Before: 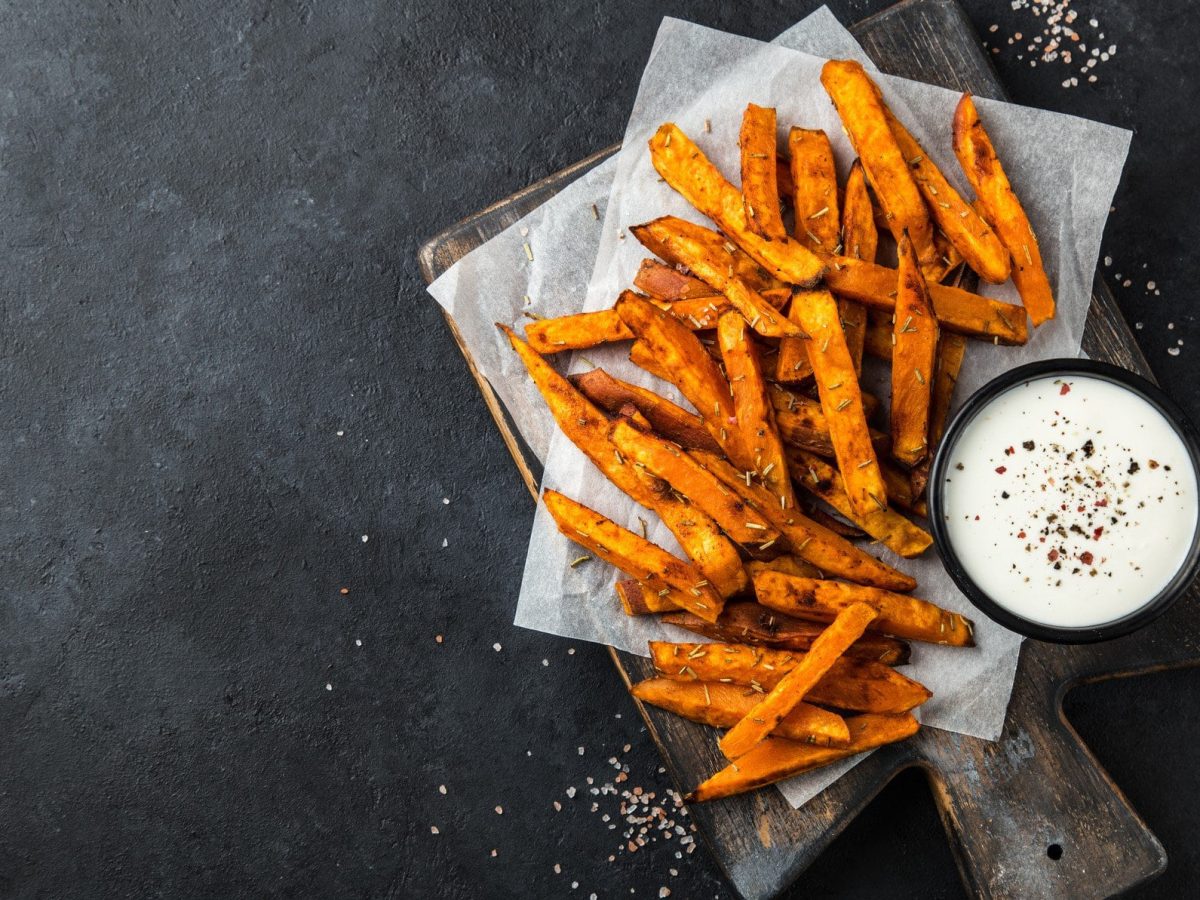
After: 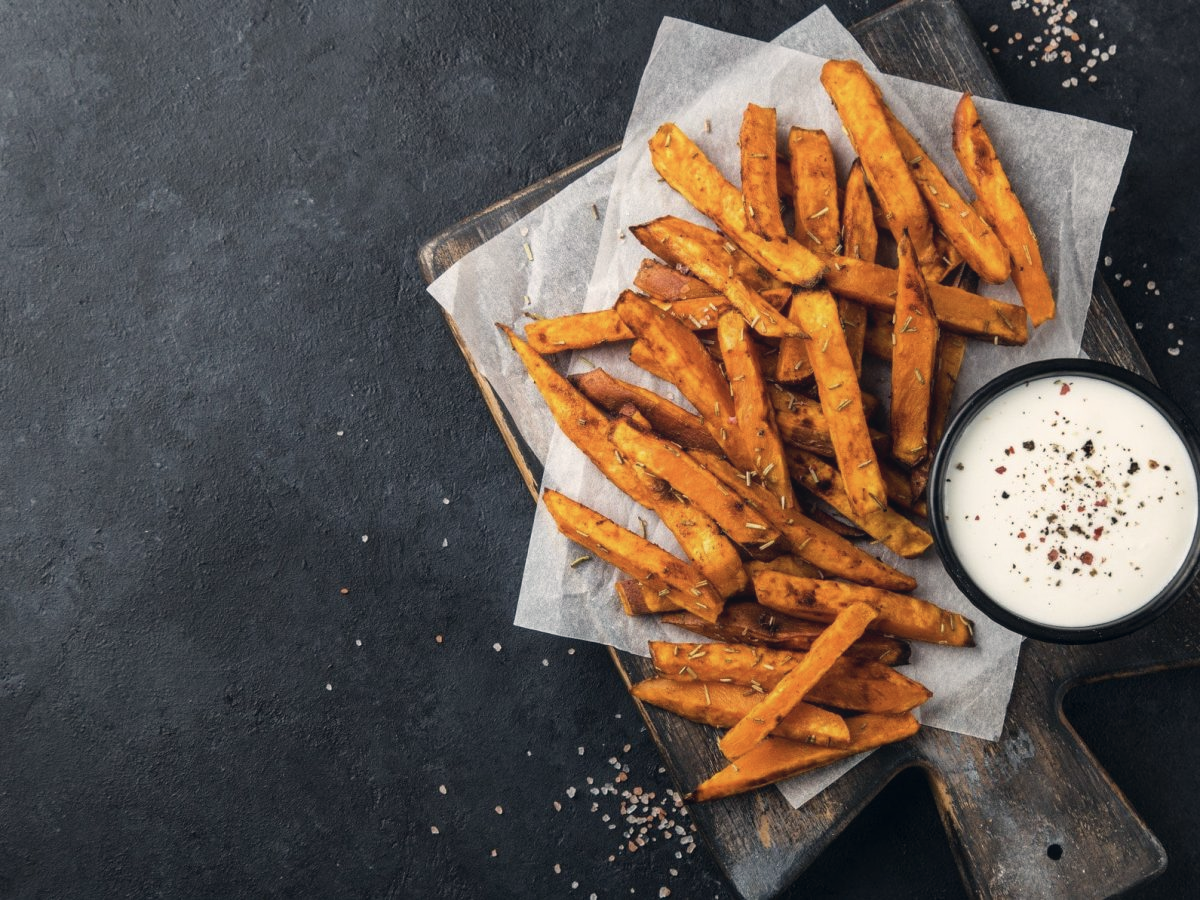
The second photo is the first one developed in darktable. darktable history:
color correction: highlights a* 2.93, highlights b* 5, shadows a* -1.52, shadows b* -4.9, saturation 0.782
contrast equalizer: y [[0.545, 0.572, 0.59, 0.59, 0.571, 0.545], [0.5 ×6], [0.5 ×6], [0 ×6], [0 ×6]], mix -0.302
